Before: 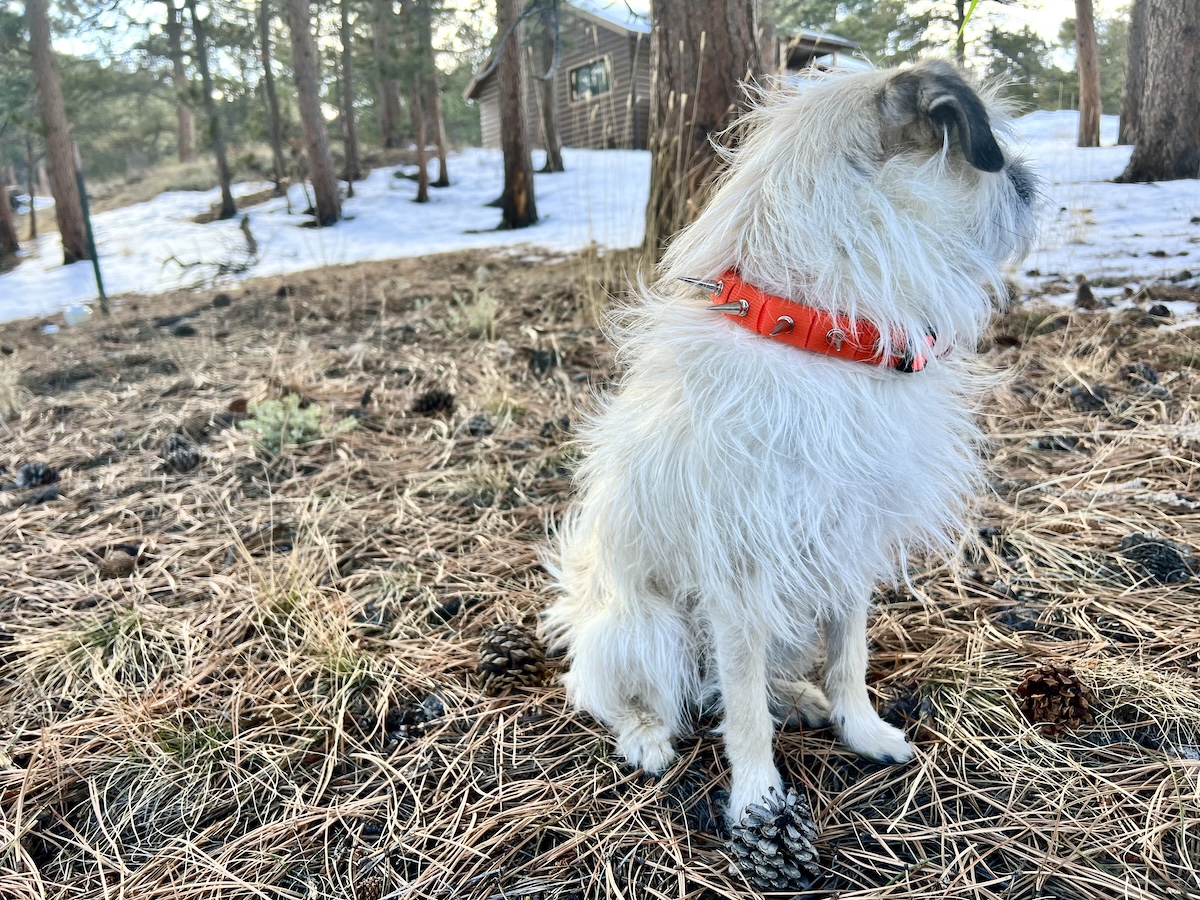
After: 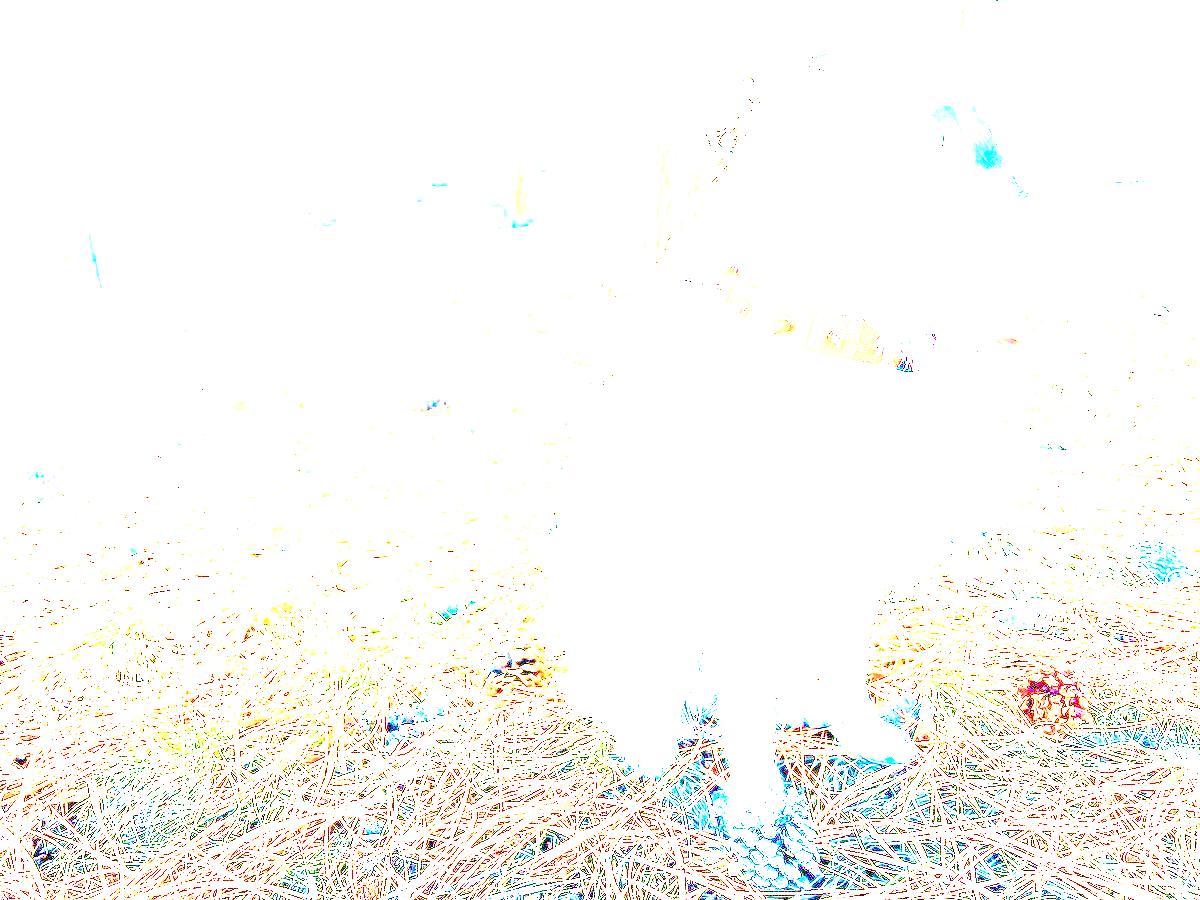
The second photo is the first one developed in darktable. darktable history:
exposure: exposure 7.907 EV, compensate highlight preservation false
tone curve: curves: ch0 [(0, 0) (0.091, 0.077) (0.517, 0.574) (0.745, 0.82) (0.844, 0.908) (0.909, 0.942) (1, 0.973)]; ch1 [(0, 0) (0.437, 0.404) (0.5, 0.5) (0.534, 0.546) (0.58, 0.603) (0.616, 0.649) (1, 1)]; ch2 [(0, 0) (0.442, 0.415) (0.5, 0.5) (0.535, 0.547) (0.585, 0.62) (1, 1)], color space Lab, independent channels, preserve colors none
color balance rgb: power › luminance -7.602%, power › chroma 1.112%, power › hue 218.17°, highlights gain › chroma 0.718%, highlights gain › hue 55.01°, global offset › luminance -0.5%, linear chroma grading › global chroma -15.237%, perceptual saturation grading › global saturation 27.374%, perceptual saturation grading › highlights -28.949%, perceptual saturation grading › mid-tones 15.25%, perceptual saturation grading › shadows 33.519%
